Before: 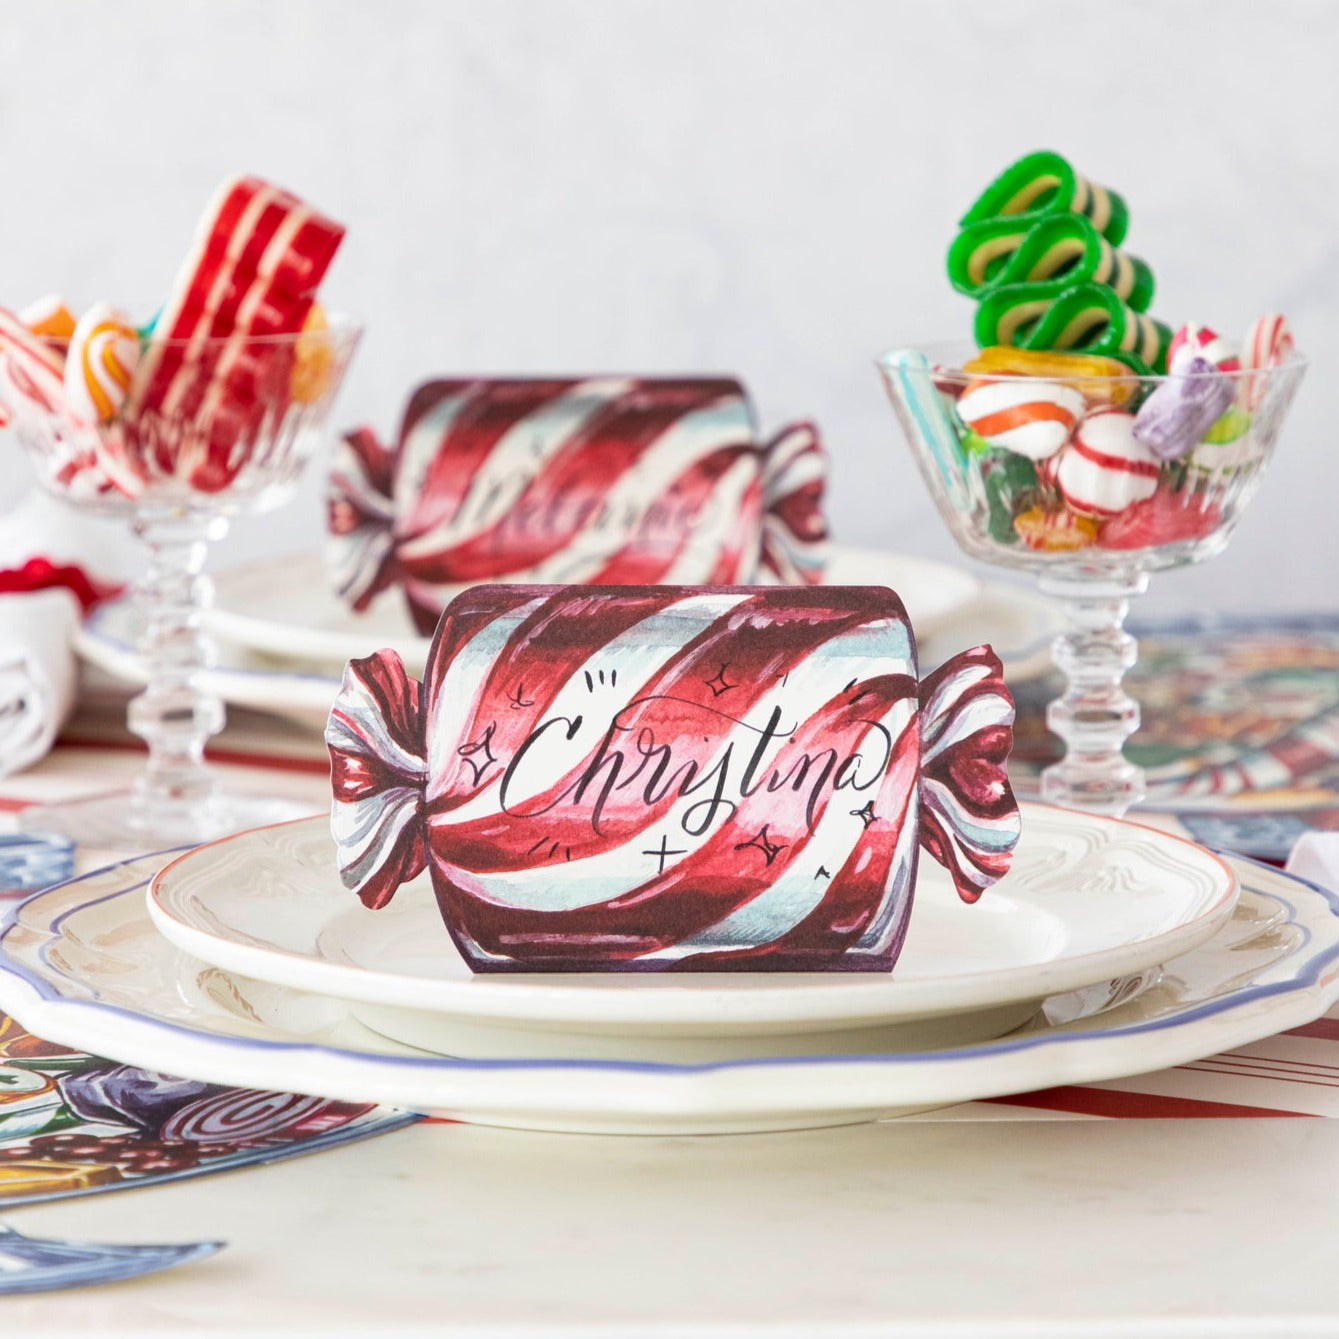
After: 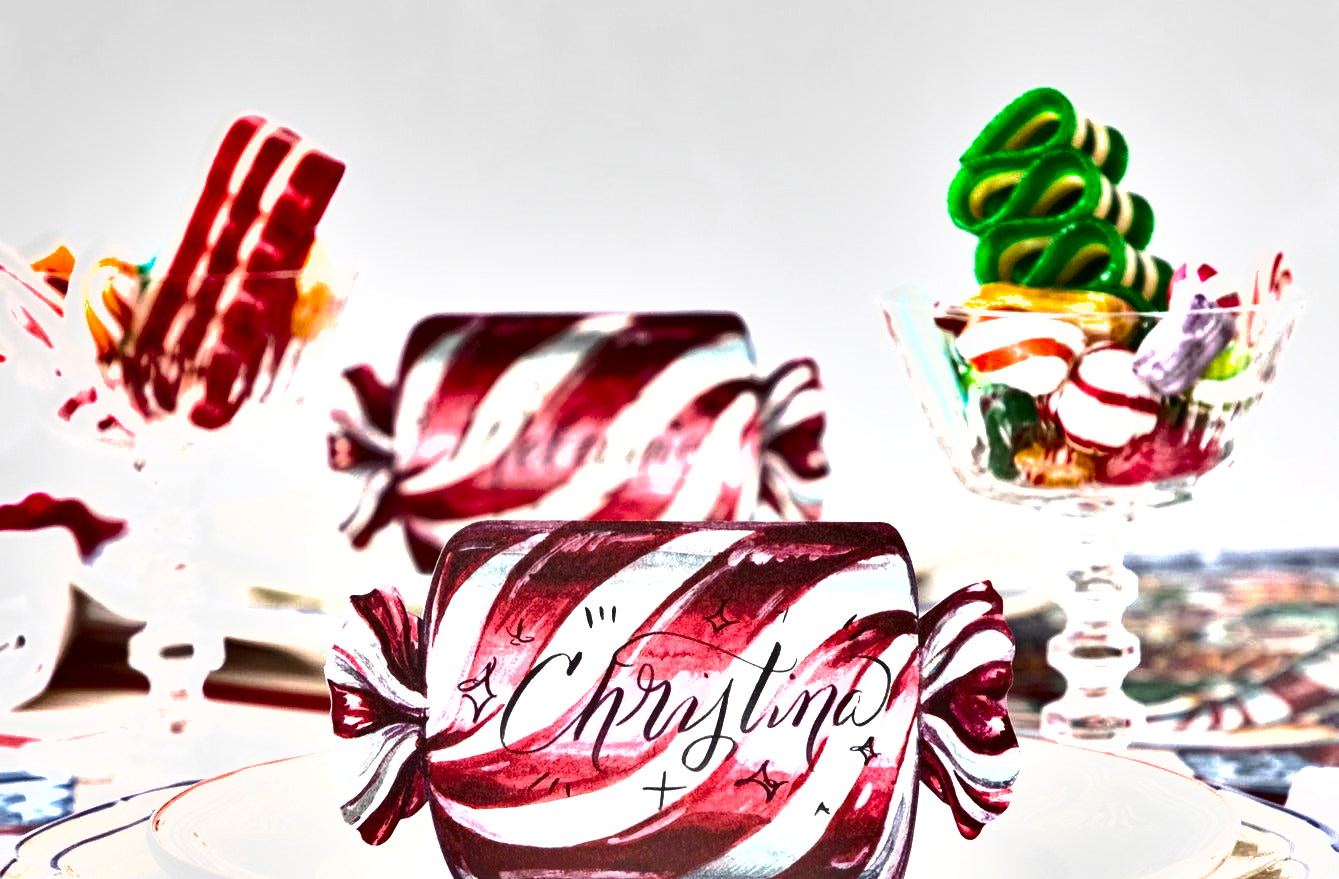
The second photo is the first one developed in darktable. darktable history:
tone curve: curves: ch0 [(0, 0) (0.003, 0.177) (0.011, 0.177) (0.025, 0.176) (0.044, 0.178) (0.069, 0.186) (0.1, 0.194) (0.136, 0.203) (0.177, 0.223) (0.224, 0.255) (0.277, 0.305) (0.335, 0.383) (0.399, 0.467) (0.468, 0.546) (0.543, 0.616) (0.623, 0.694) (0.709, 0.764) (0.801, 0.834) (0.898, 0.901) (1, 1)], preserve colors none
crop and rotate: top 4.848%, bottom 29.503%
exposure: black level correction 0, exposure 1 EV, compensate exposure bias true, compensate highlight preservation false
shadows and highlights: shadows 75, highlights -60.85, soften with gaussian
